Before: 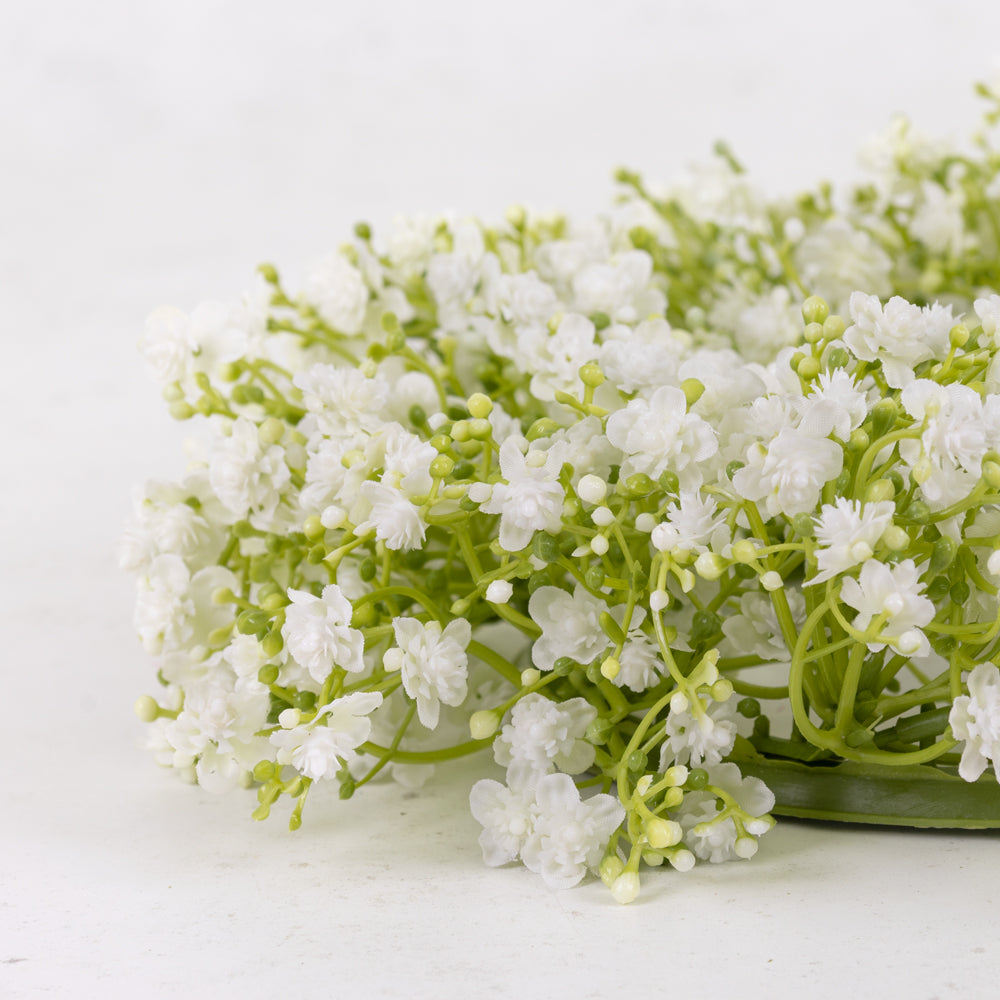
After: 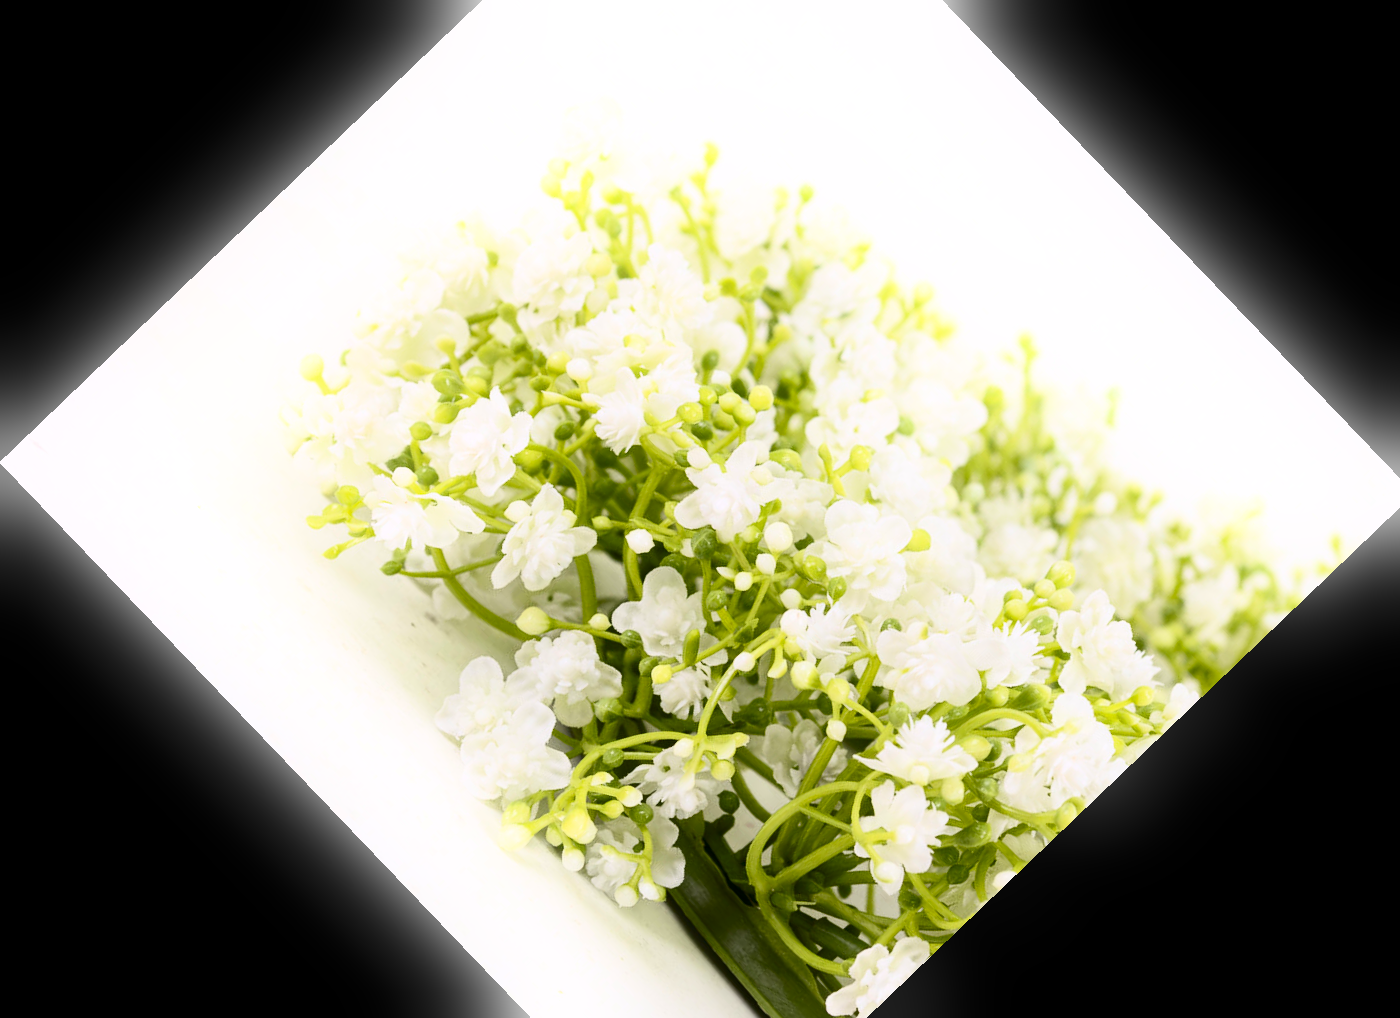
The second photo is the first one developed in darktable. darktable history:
bloom: size 9%, threshold 100%, strength 7%
exposure: exposure -0.041 EV, compensate highlight preservation false
tone equalizer: on, module defaults
crop and rotate: angle -46.26°, top 16.234%, right 0.912%, bottom 11.704%
contrast brightness saturation: contrast 0.4, brightness 0.05, saturation 0.25
